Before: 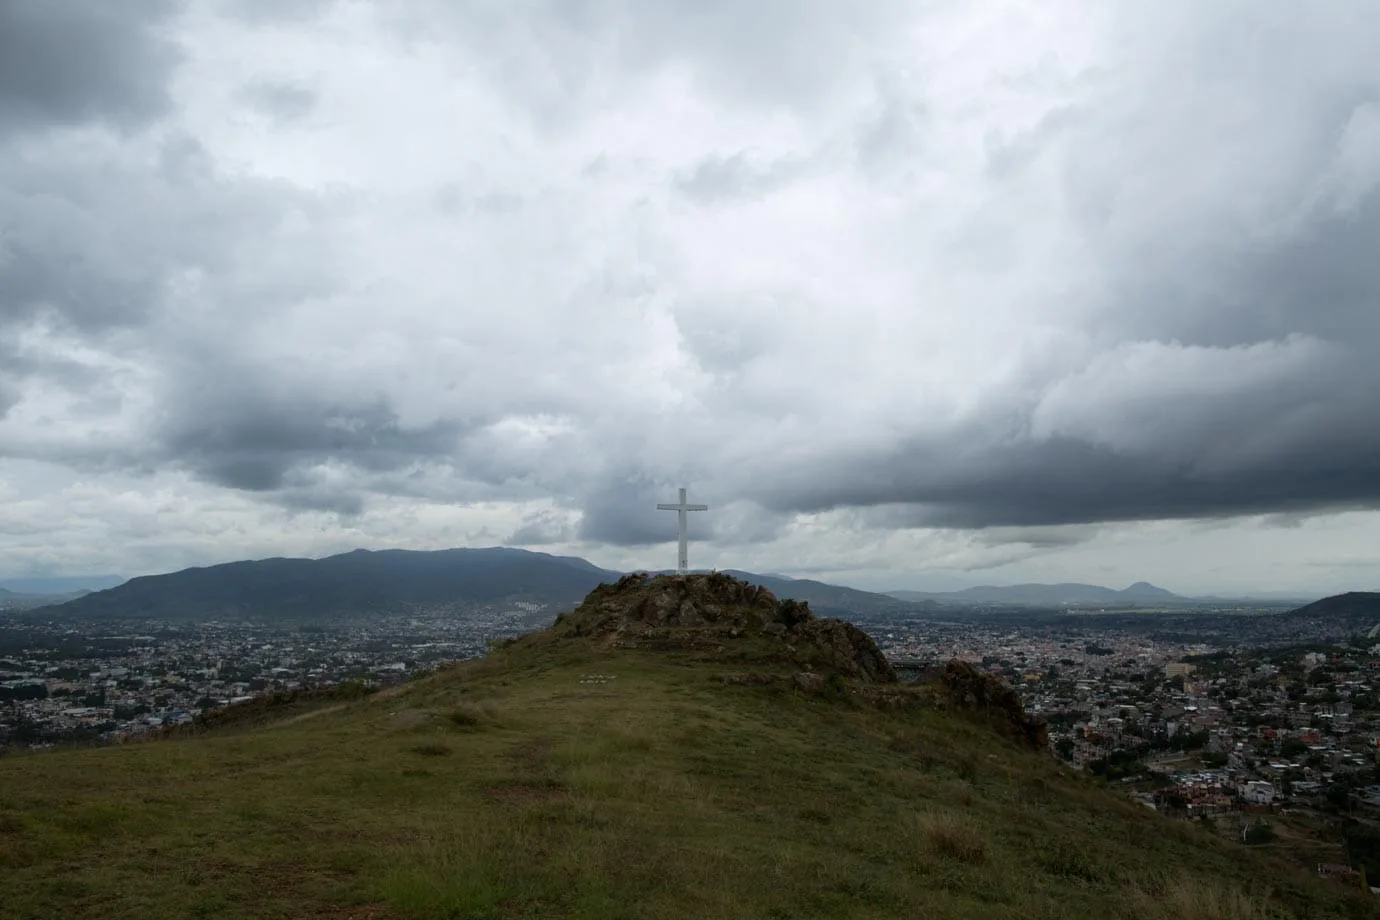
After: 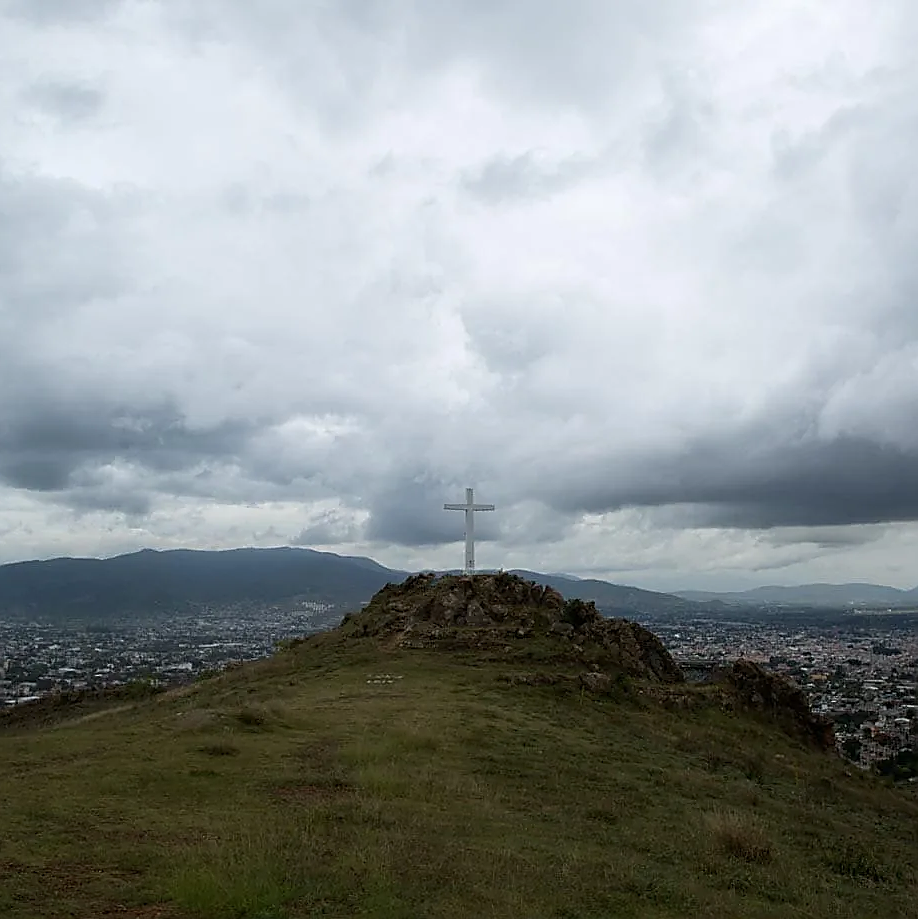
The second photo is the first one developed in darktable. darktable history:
tone equalizer: on, module defaults
sharpen: radius 1.377, amount 1.235, threshold 0.645
crop and rotate: left 15.477%, right 17.943%
